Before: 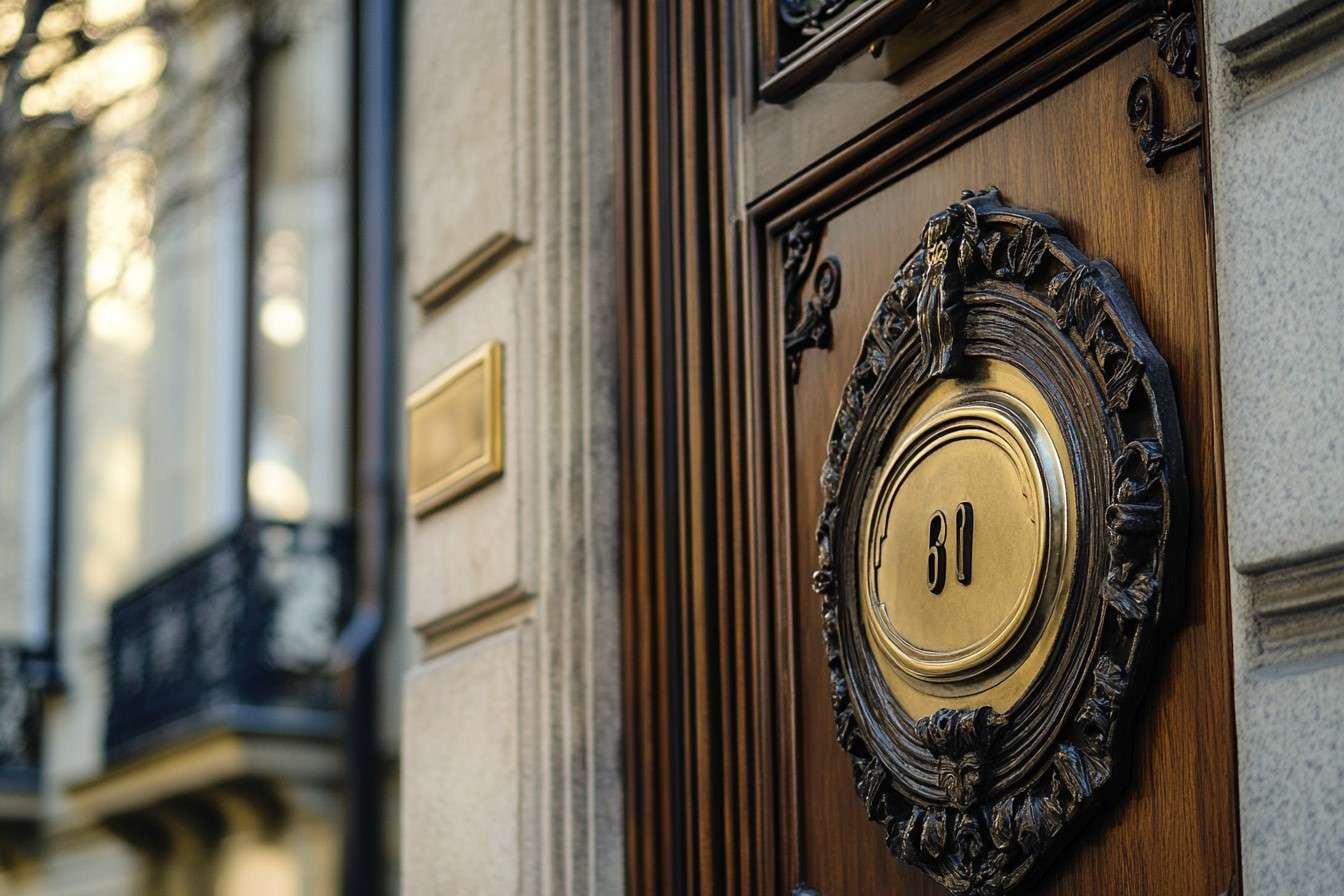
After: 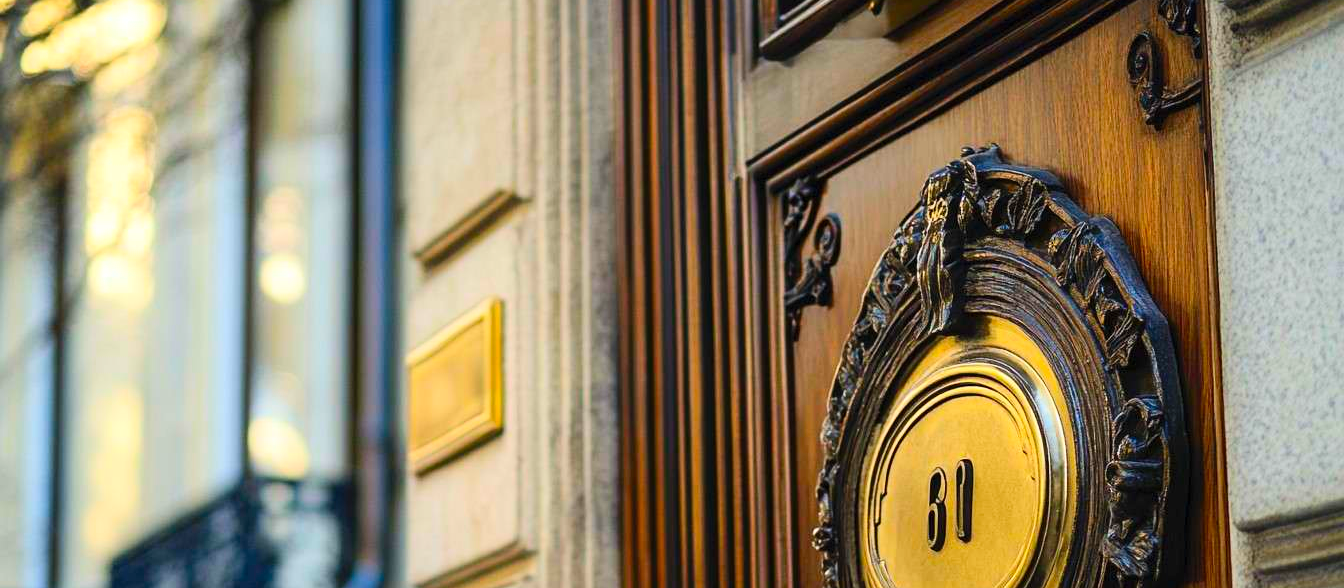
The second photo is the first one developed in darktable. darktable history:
crop and rotate: top 4.832%, bottom 29.495%
contrast brightness saturation: contrast 0.197, brightness 0.191, saturation 0.807
